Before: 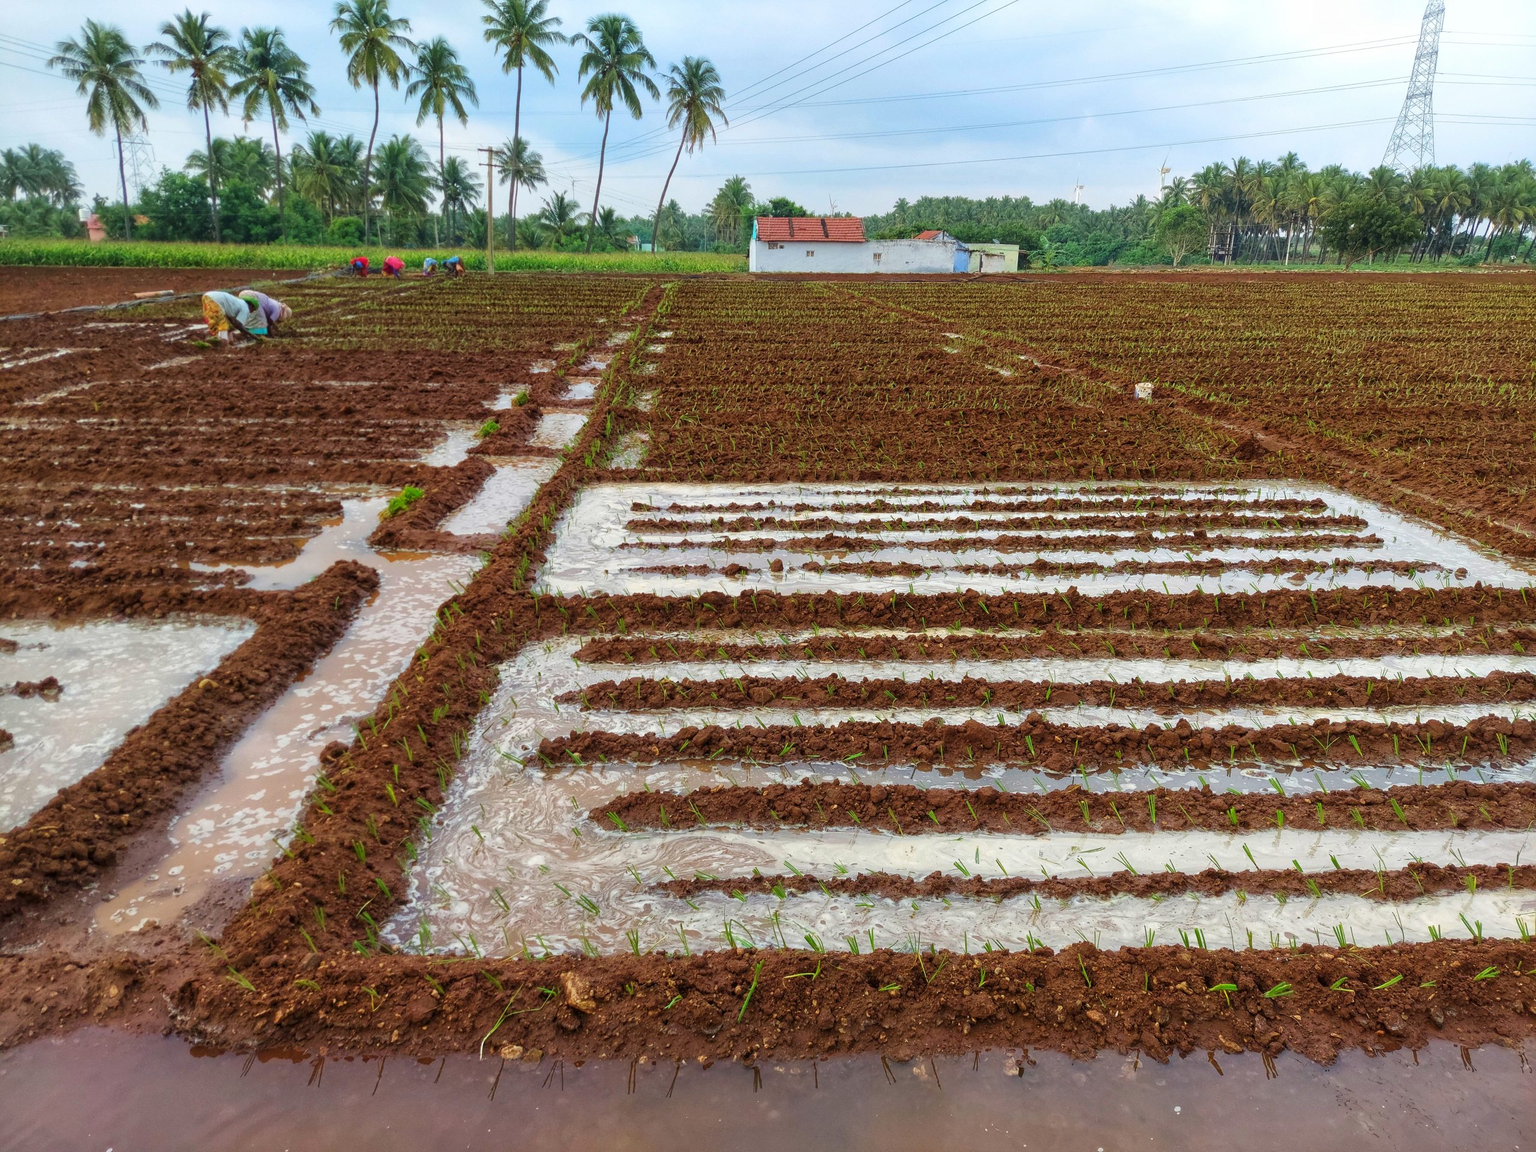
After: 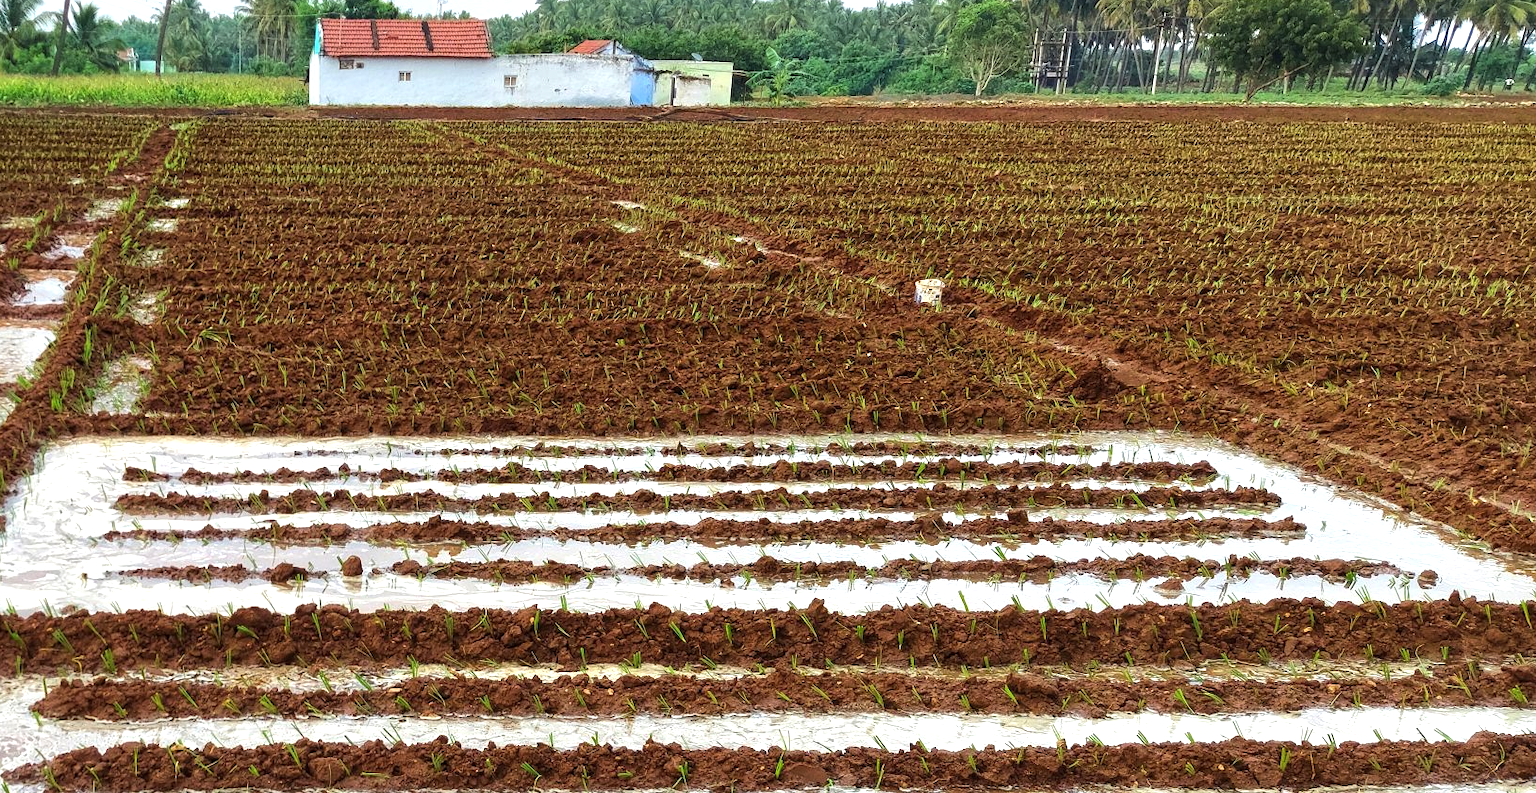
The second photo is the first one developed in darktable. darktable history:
crop: left 35.993%, top 17.858%, right 0.357%, bottom 38.256%
exposure: exposure 0.297 EV, compensate highlight preservation false
tone equalizer: -8 EV -0.395 EV, -7 EV -0.428 EV, -6 EV -0.321 EV, -5 EV -0.236 EV, -3 EV 0.19 EV, -2 EV 0.313 EV, -1 EV 0.377 EV, +0 EV 0.432 EV, edges refinement/feathering 500, mask exposure compensation -1.57 EV, preserve details no
